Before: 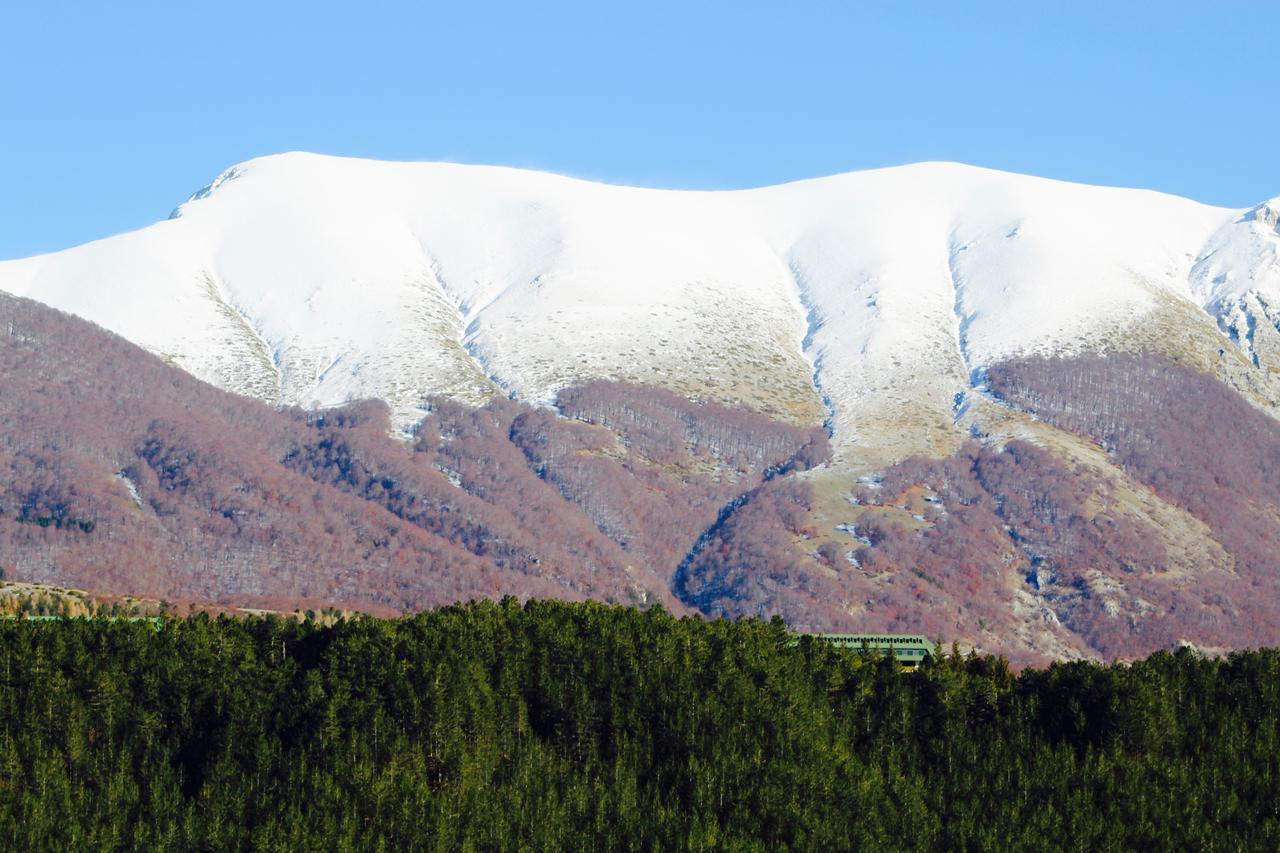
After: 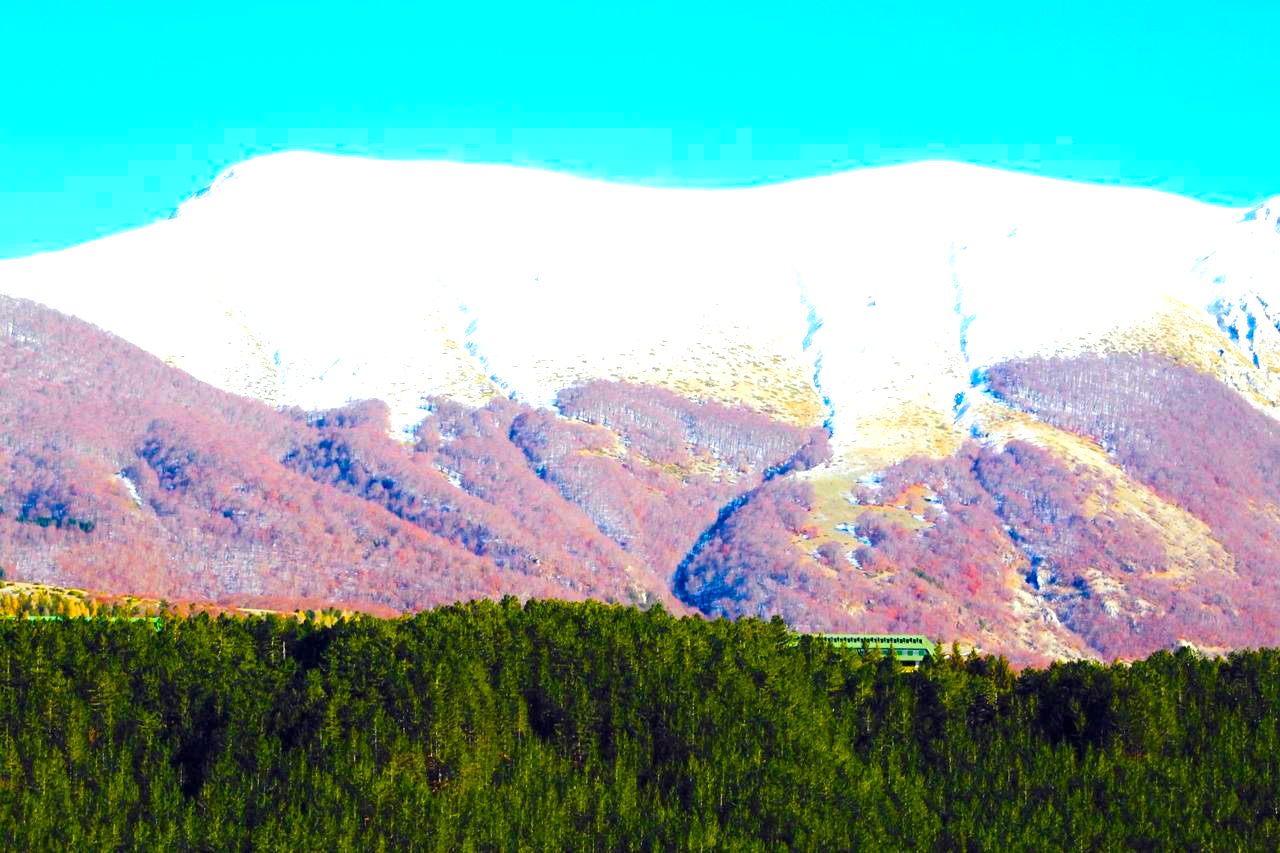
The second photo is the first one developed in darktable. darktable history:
exposure: exposure 0.943 EV, compensate highlight preservation false
color balance rgb: perceptual saturation grading › global saturation 100%
